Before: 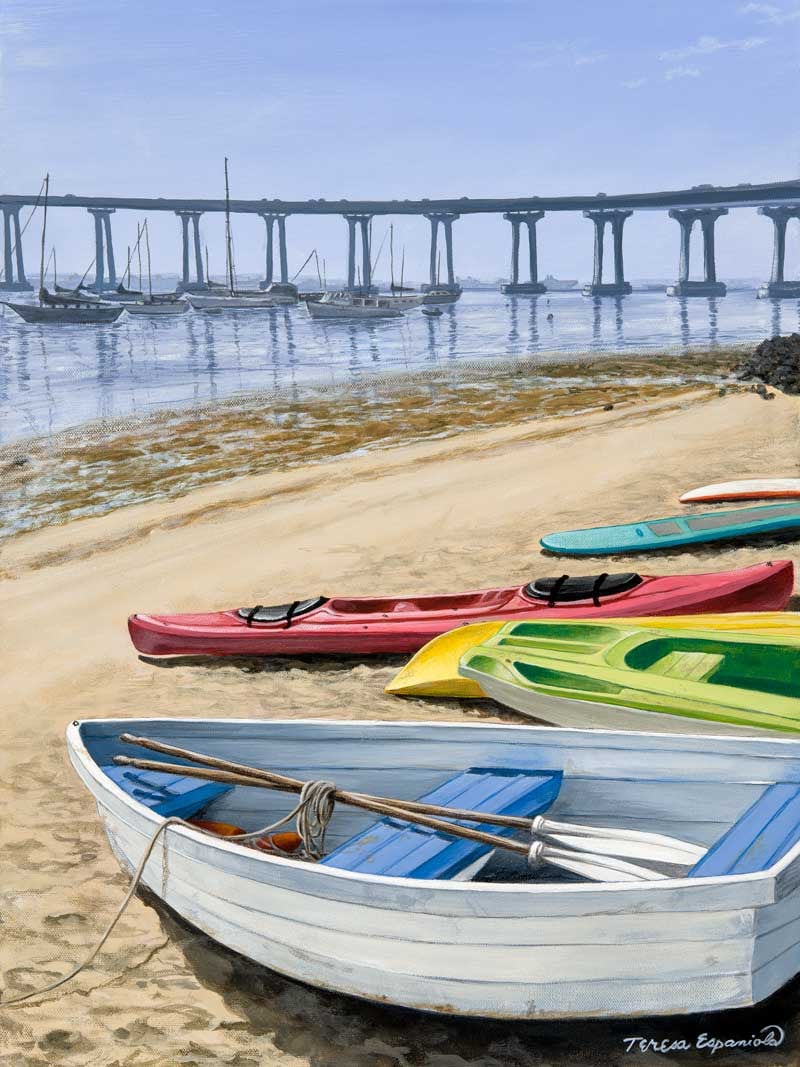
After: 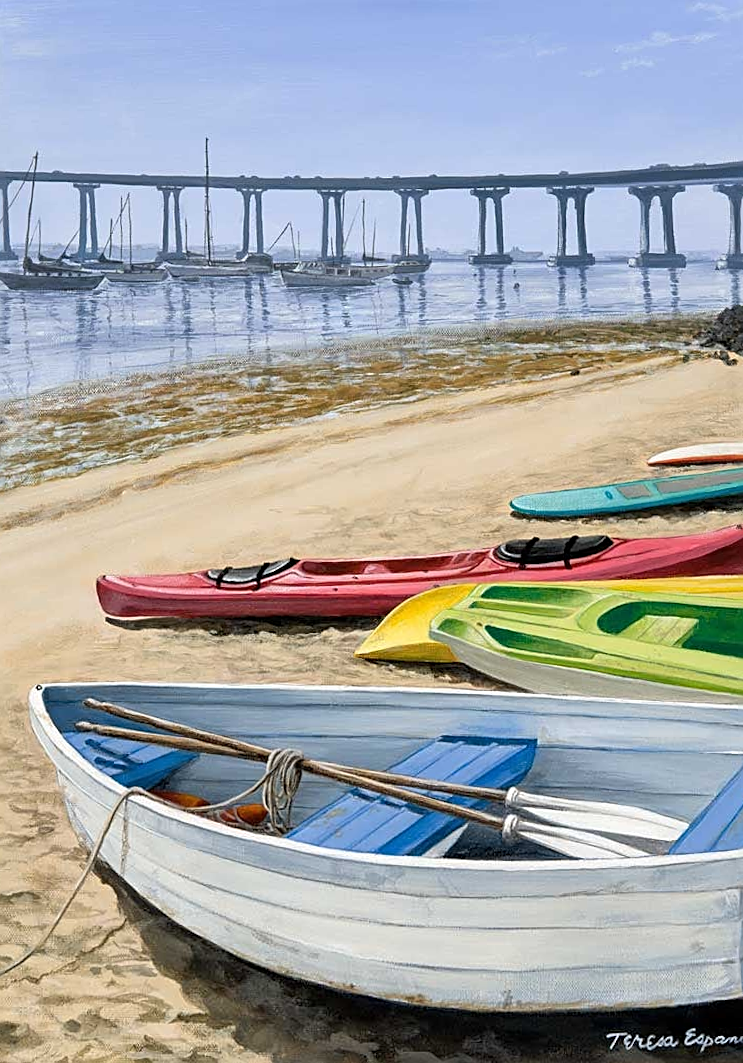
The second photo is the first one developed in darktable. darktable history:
sharpen: on, module defaults
rotate and perspective: rotation 0.215°, lens shift (vertical) -0.139, crop left 0.069, crop right 0.939, crop top 0.002, crop bottom 0.996
